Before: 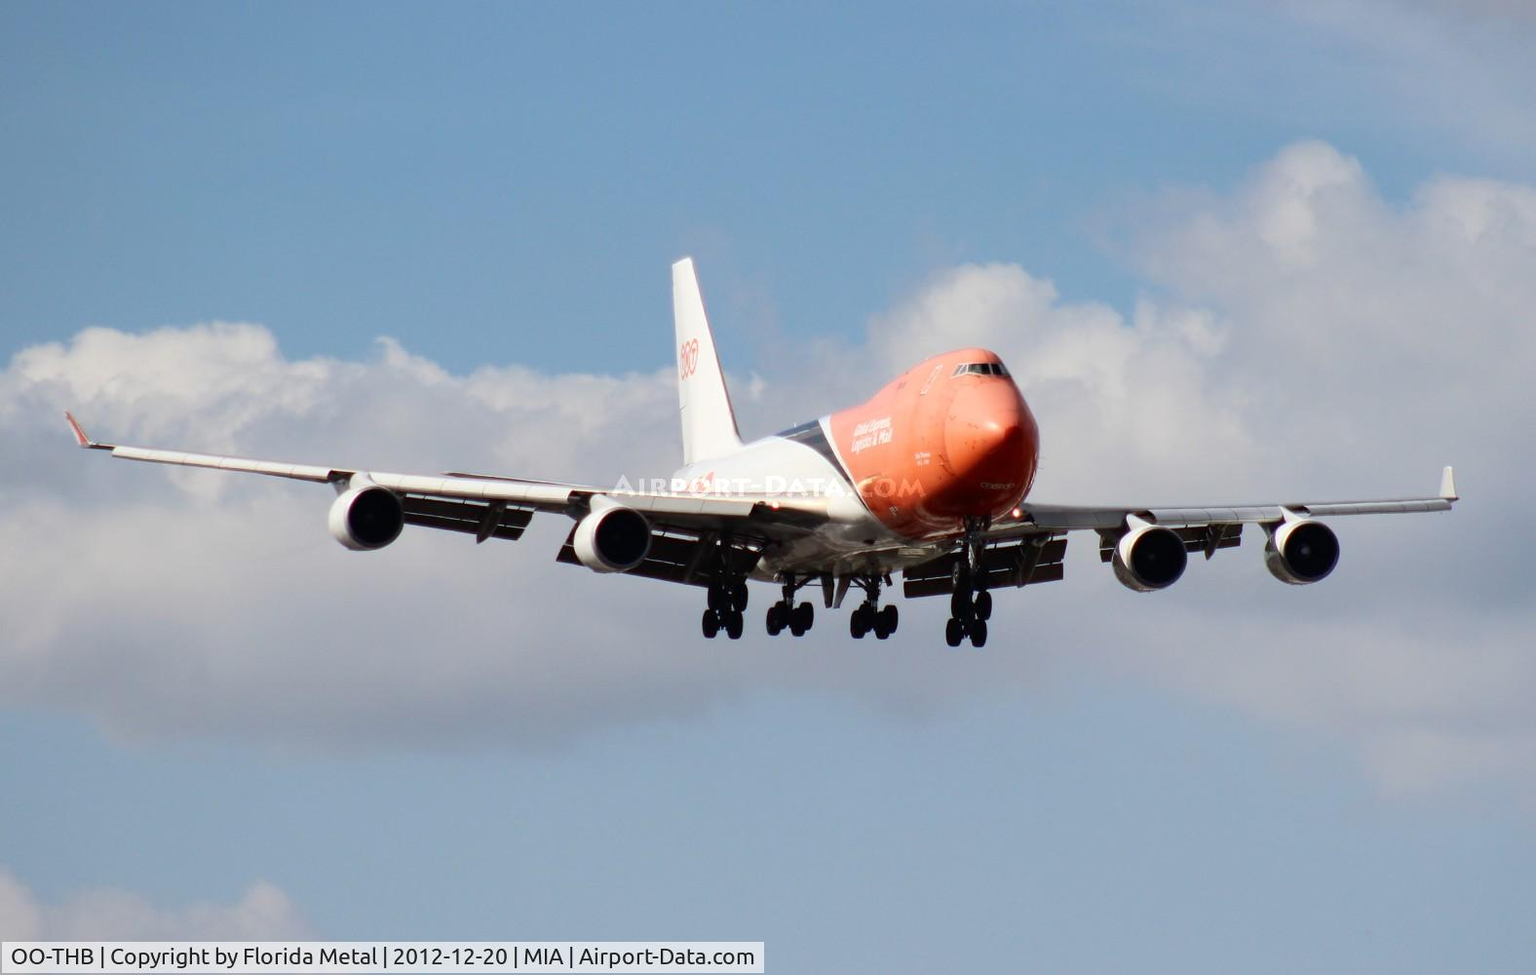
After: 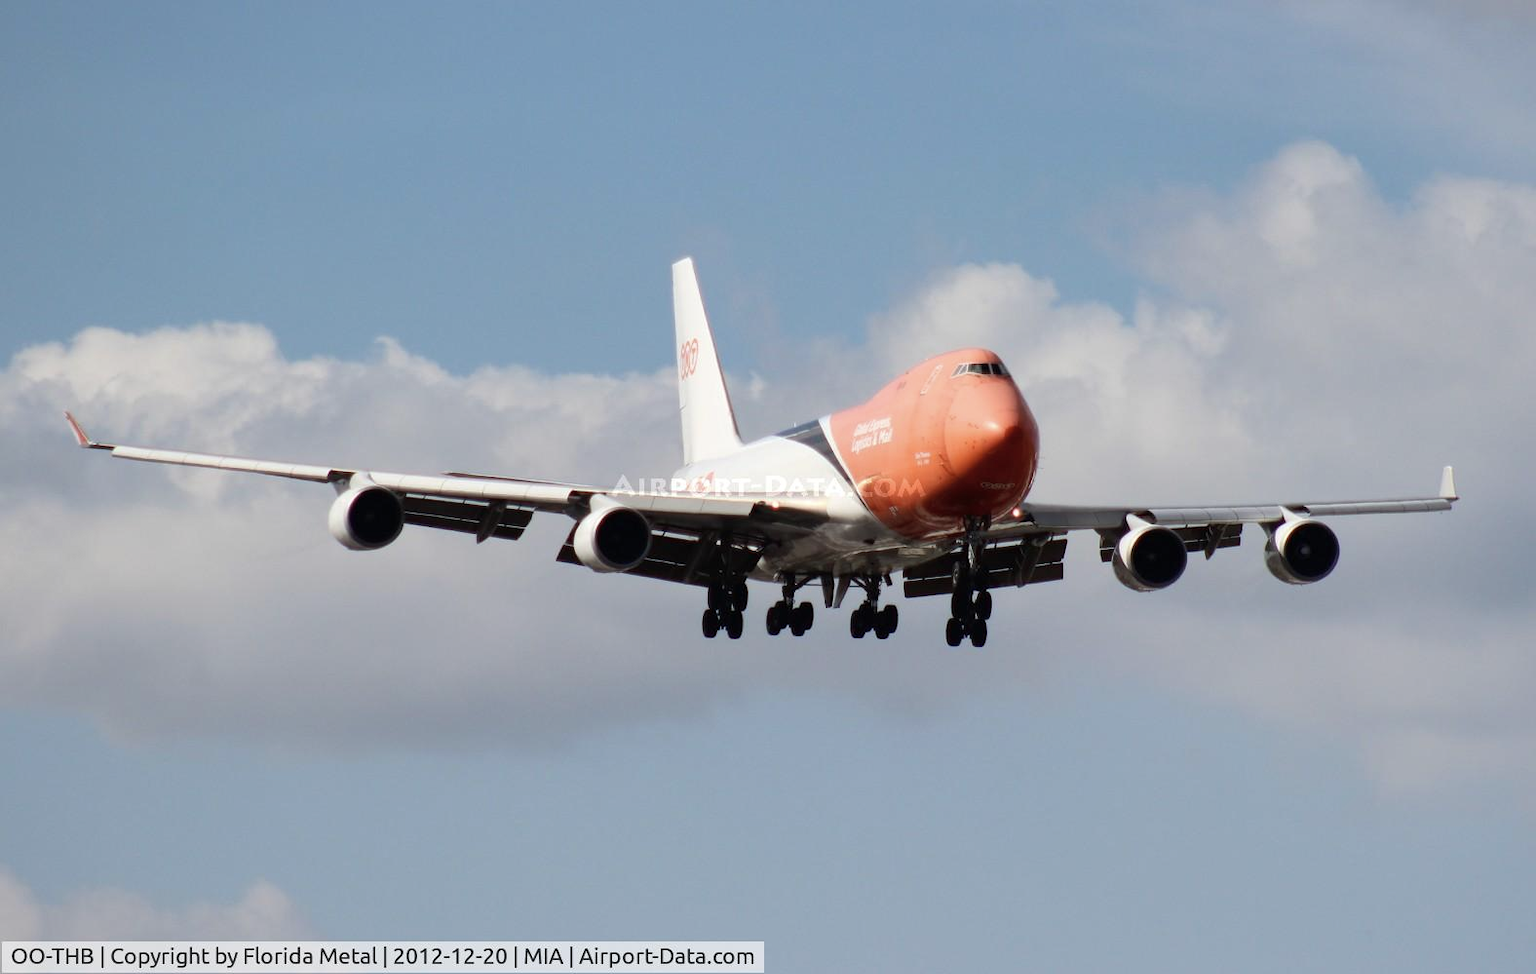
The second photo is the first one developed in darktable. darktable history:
shadows and highlights: shadows 25, highlights -25
color correction: saturation 0.85
